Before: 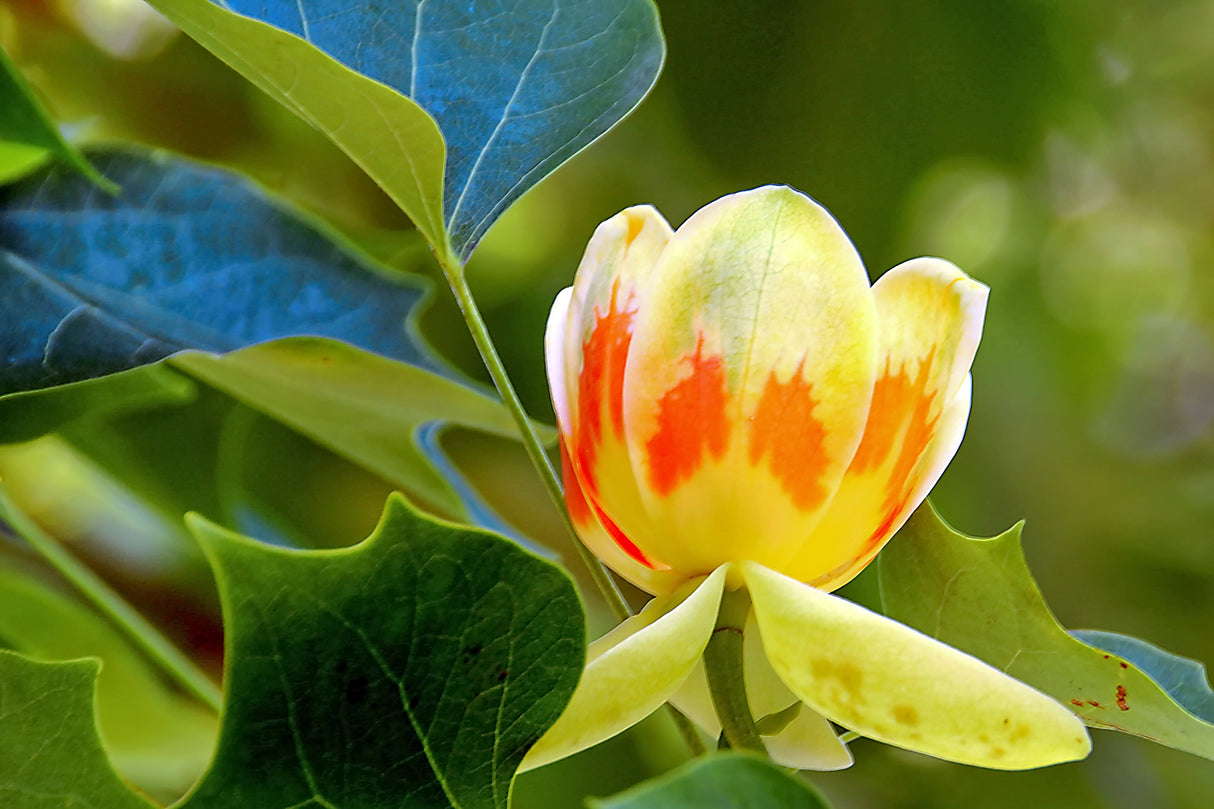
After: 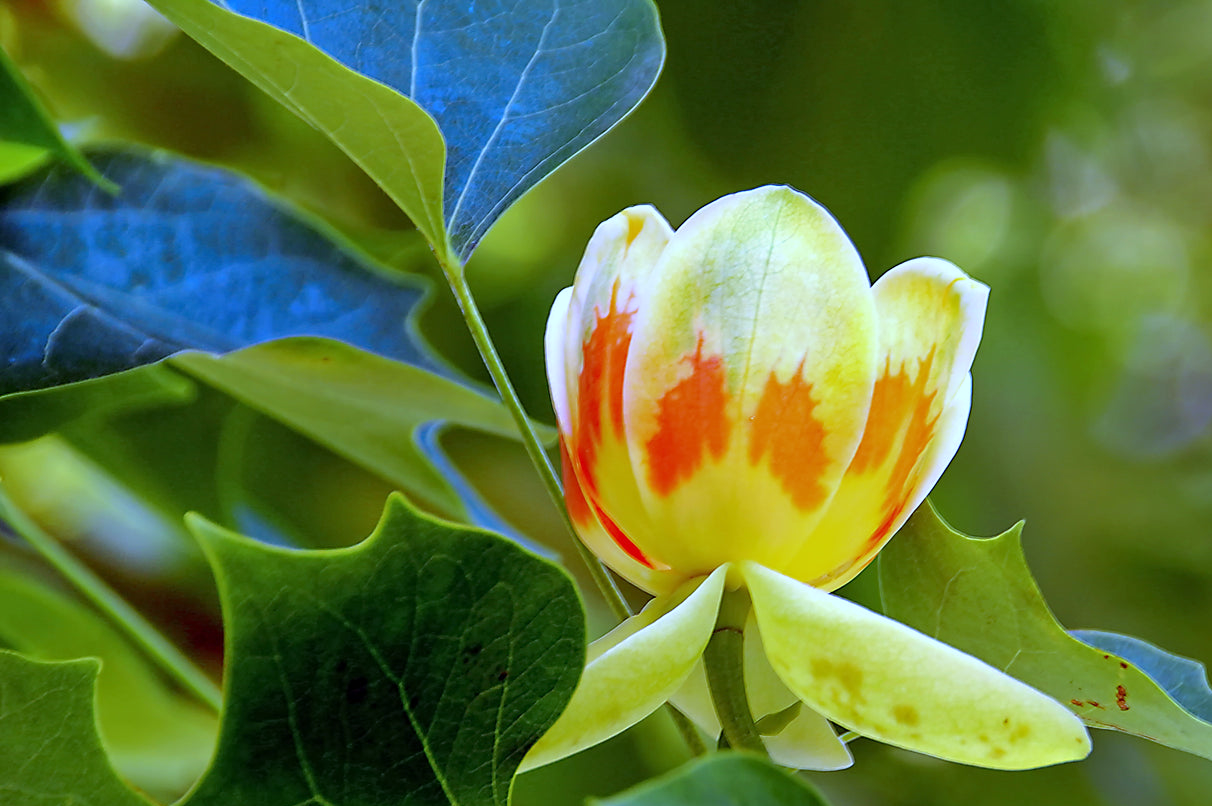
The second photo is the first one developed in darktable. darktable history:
crop: top 0.05%, bottom 0.098%
white balance: red 0.871, blue 1.249
